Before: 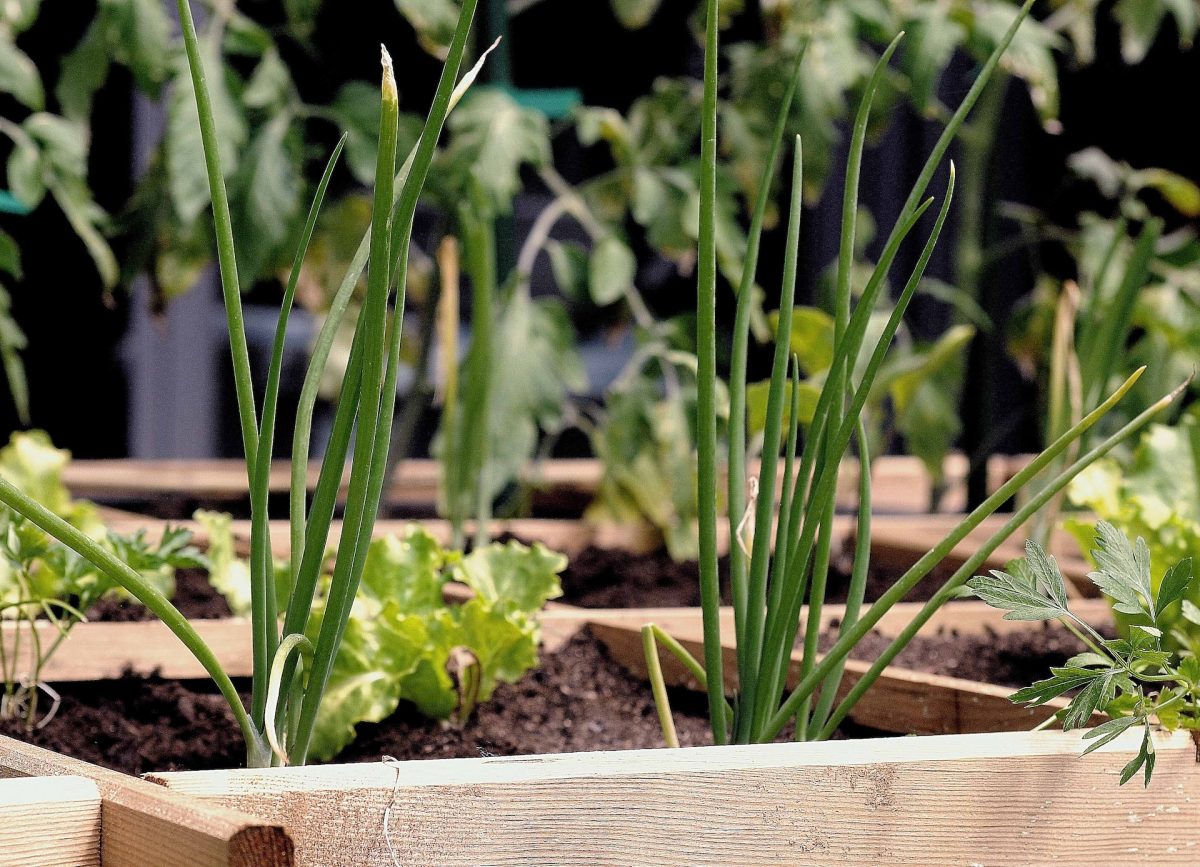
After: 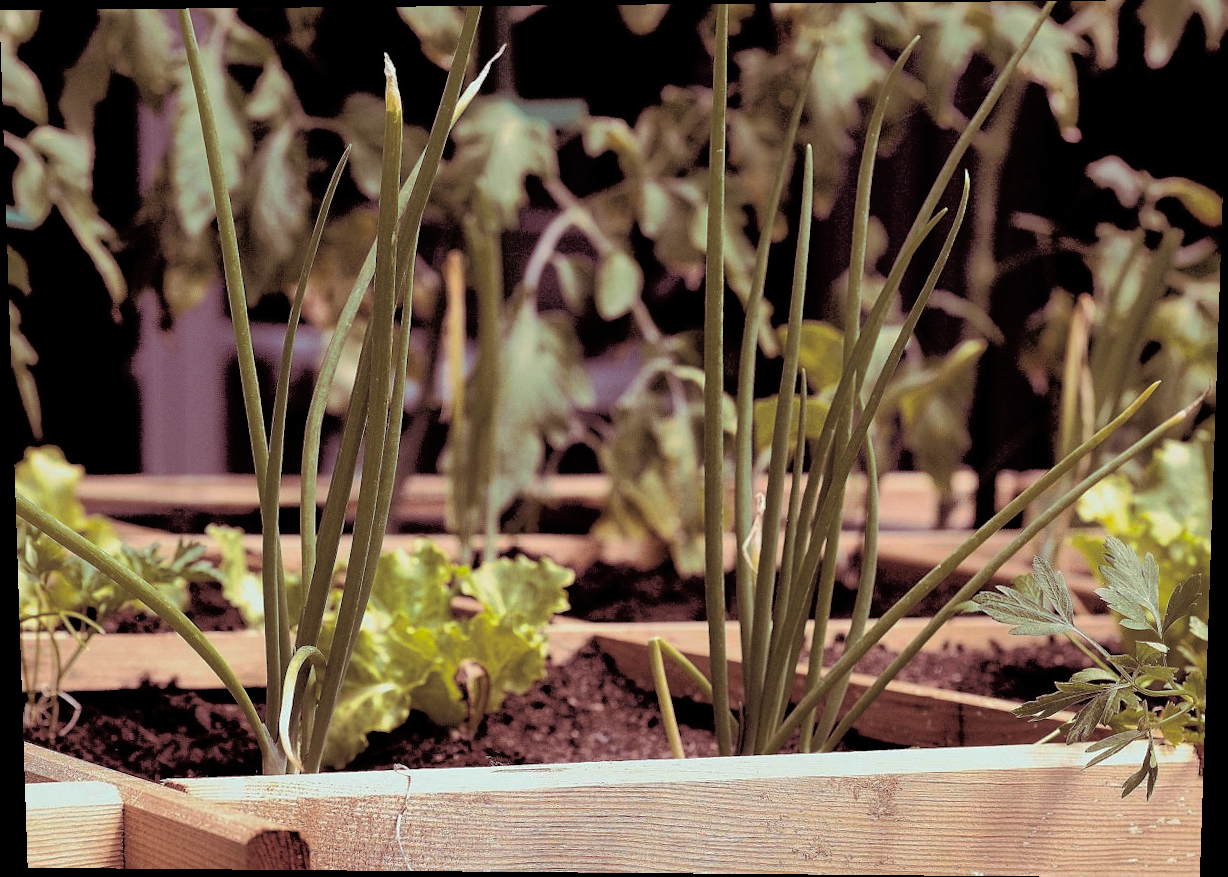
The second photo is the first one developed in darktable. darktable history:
tone curve: curves: ch0 [(0, 0) (0.118, 0.034) (0.182, 0.124) (0.265, 0.214) (0.504, 0.508) (0.783, 0.825) (1, 1)], color space Lab, linked channels, preserve colors none
rotate and perspective: lens shift (vertical) 0.048, lens shift (horizontal) -0.024, automatic cropping off
shadows and highlights: shadows 60, highlights -60
split-toning: highlights › hue 180°
